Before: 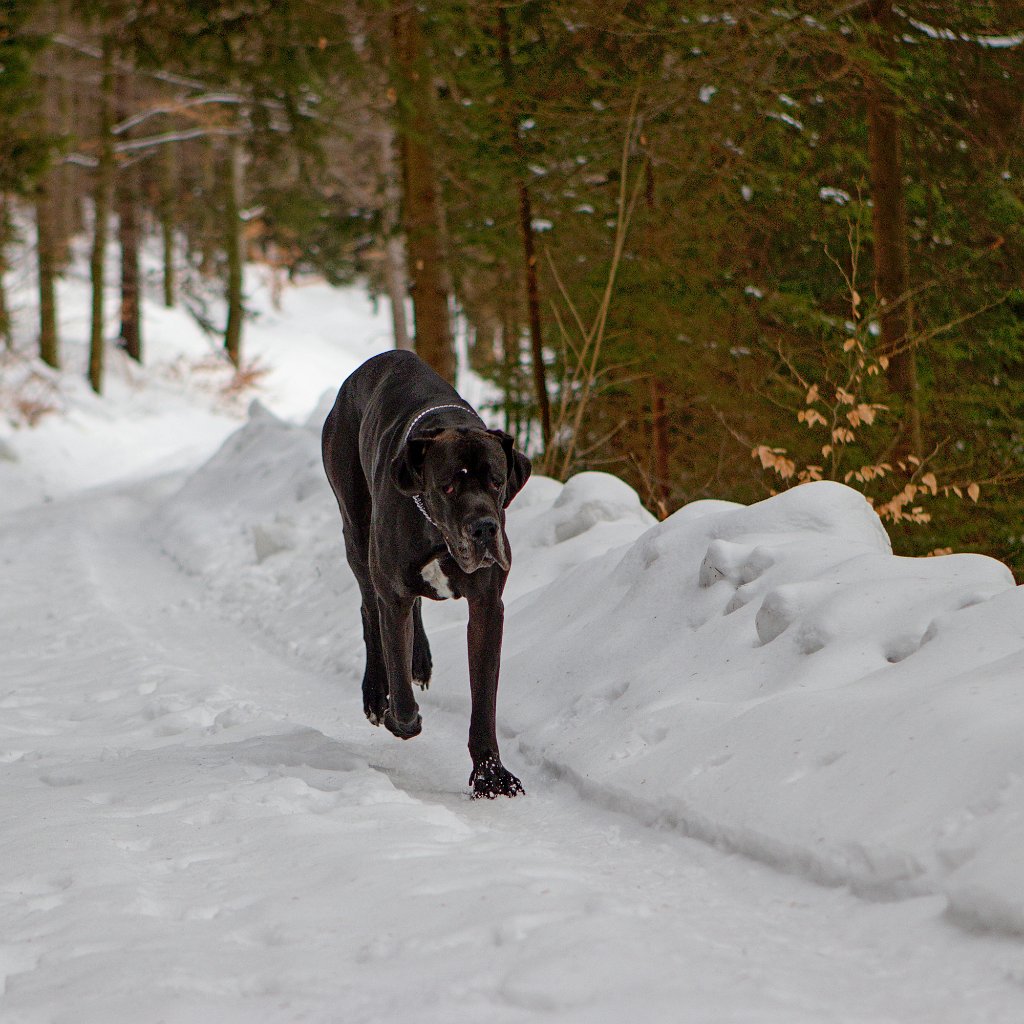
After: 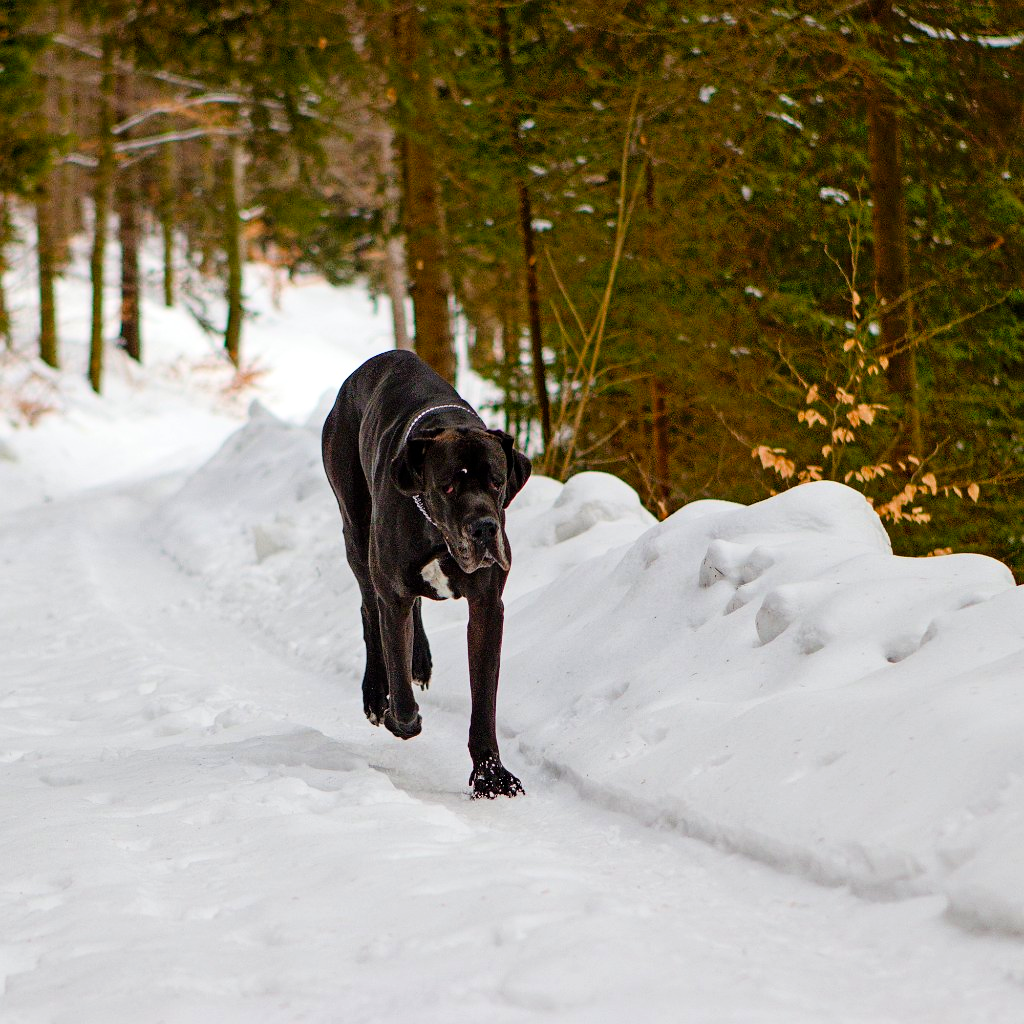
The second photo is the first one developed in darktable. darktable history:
color balance rgb: linear chroma grading › shadows 32%, linear chroma grading › global chroma -2%, linear chroma grading › mid-tones 4%, perceptual saturation grading › global saturation -2%, perceptual saturation grading › highlights -8%, perceptual saturation grading › mid-tones 8%, perceptual saturation grading › shadows 4%, perceptual brilliance grading › highlights 8%, perceptual brilliance grading › mid-tones 4%, perceptual brilliance grading › shadows 2%, global vibrance 16%, saturation formula JzAzBz (2021)
tone curve: curves: ch0 [(0, 0) (0.004, 0.001) (0.133, 0.112) (0.325, 0.362) (0.832, 0.893) (1, 1)], color space Lab, linked channels, preserve colors none
